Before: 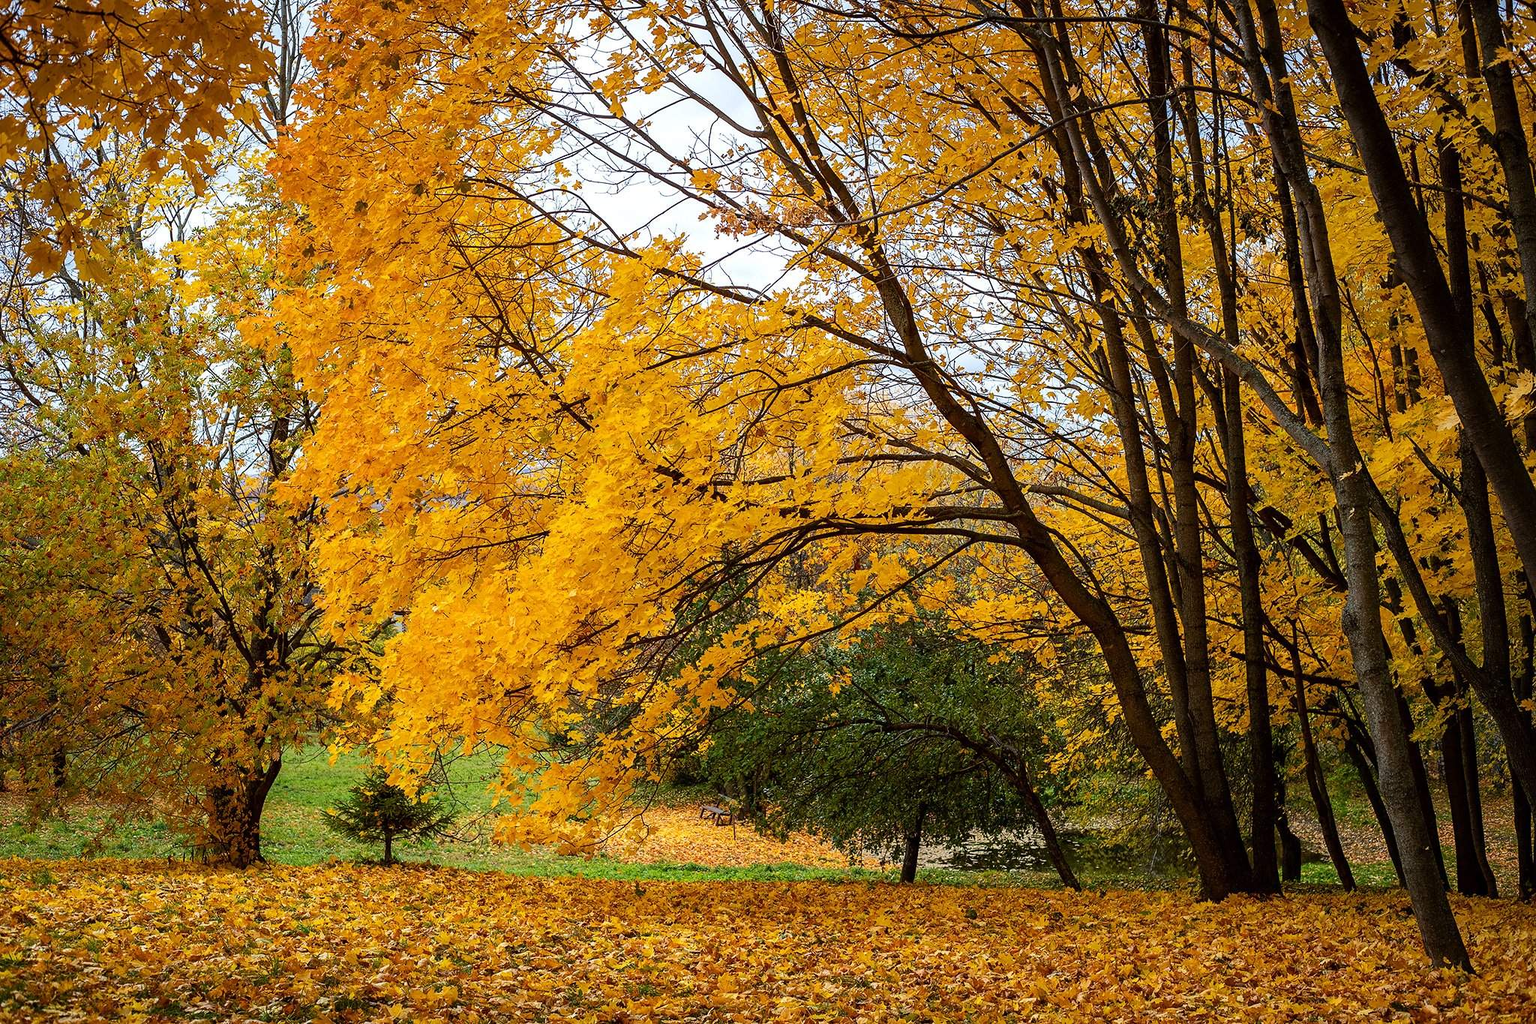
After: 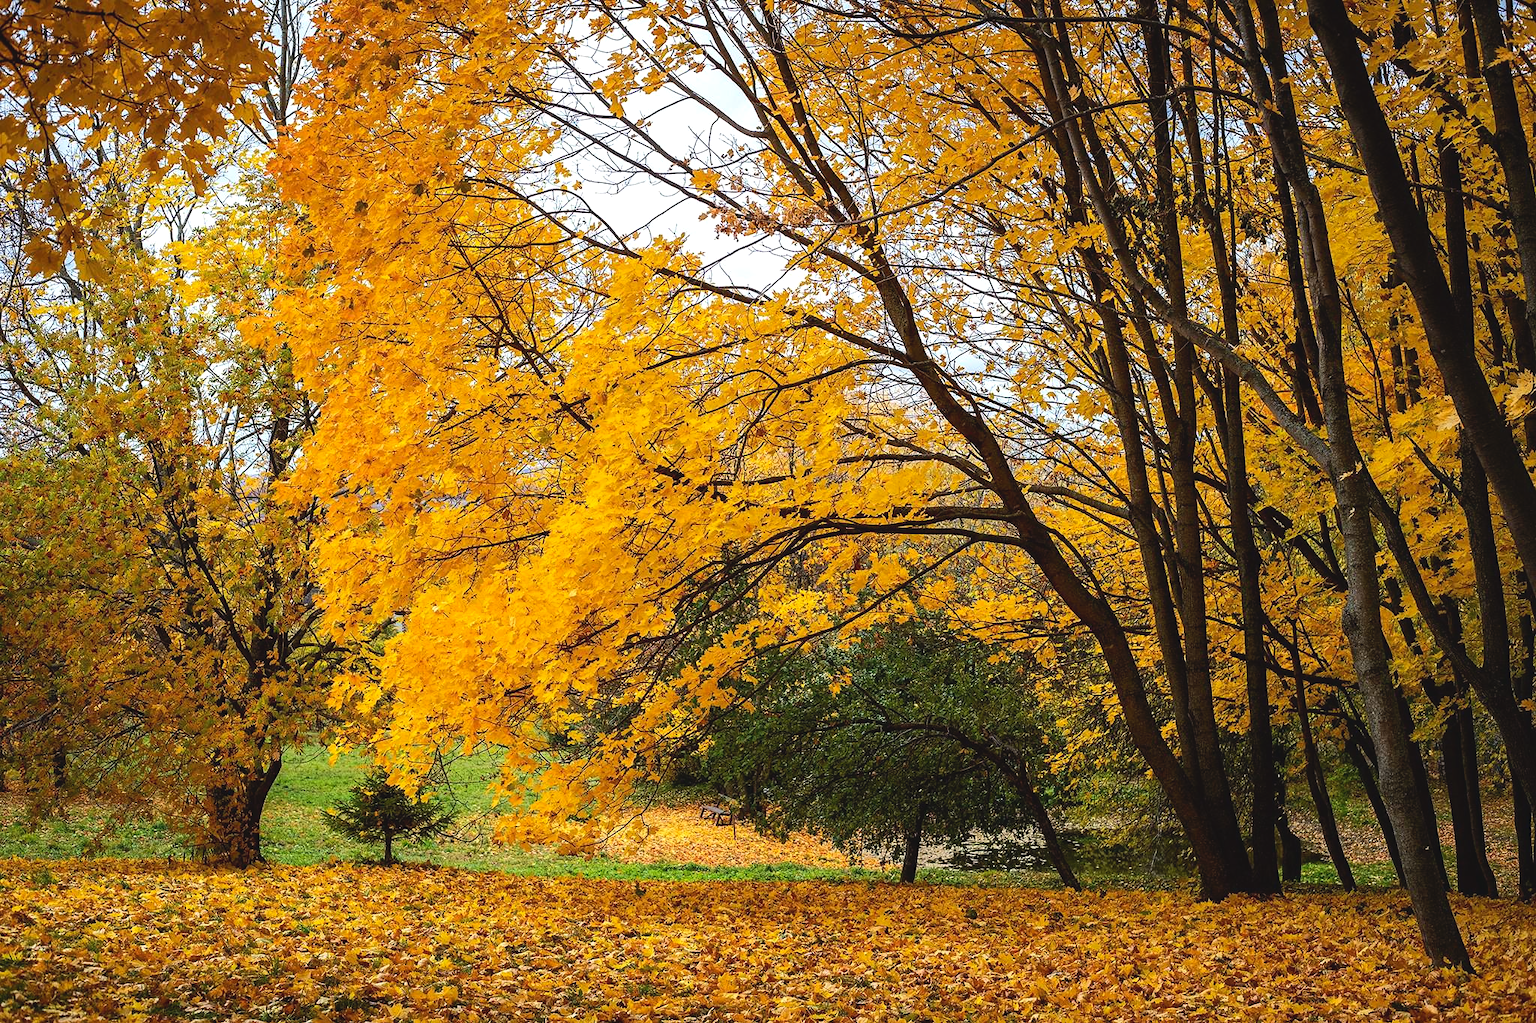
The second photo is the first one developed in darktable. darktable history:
tone equalizer: -8 EV -0.417 EV, -7 EV -0.389 EV, -6 EV -0.333 EV, -5 EV -0.222 EV, -3 EV 0.222 EV, -2 EV 0.333 EV, -1 EV 0.389 EV, +0 EV 0.417 EV, edges refinement/feathering 500, mask exposure compensation -1.57 EV, preserve details no
contrast brightness saturation: contrast -0.11
